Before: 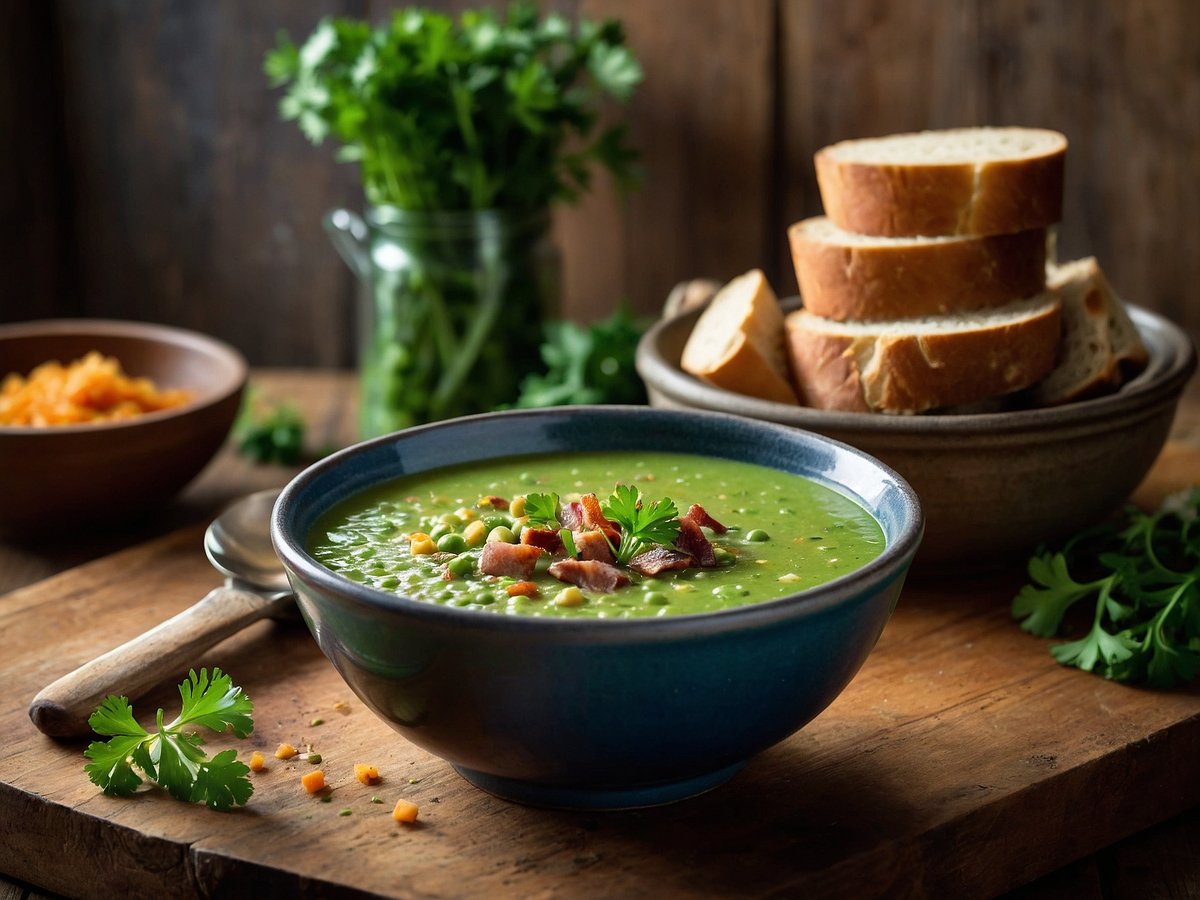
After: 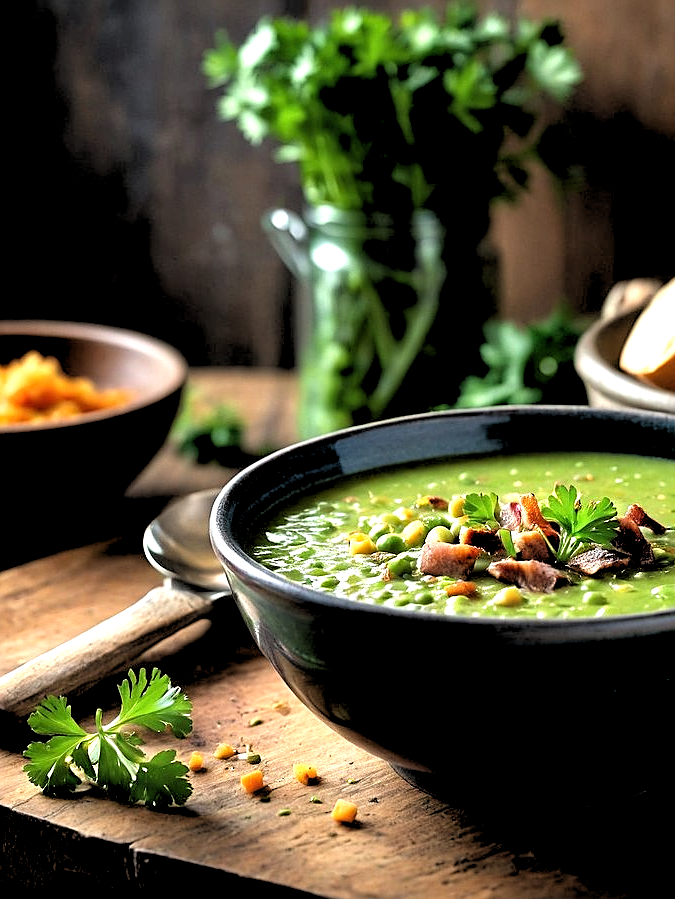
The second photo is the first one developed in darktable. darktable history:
exposure: black level correction 0, exposure 0.7 EV, compensate highlight preservation false
rgb levels: levels [[0.034, 0.472, 0.904], [0, 0.5, 1], [0, 0.5, 1]]
crop: left 5.114%, right 38.589%
sharpen: on, module defaults
